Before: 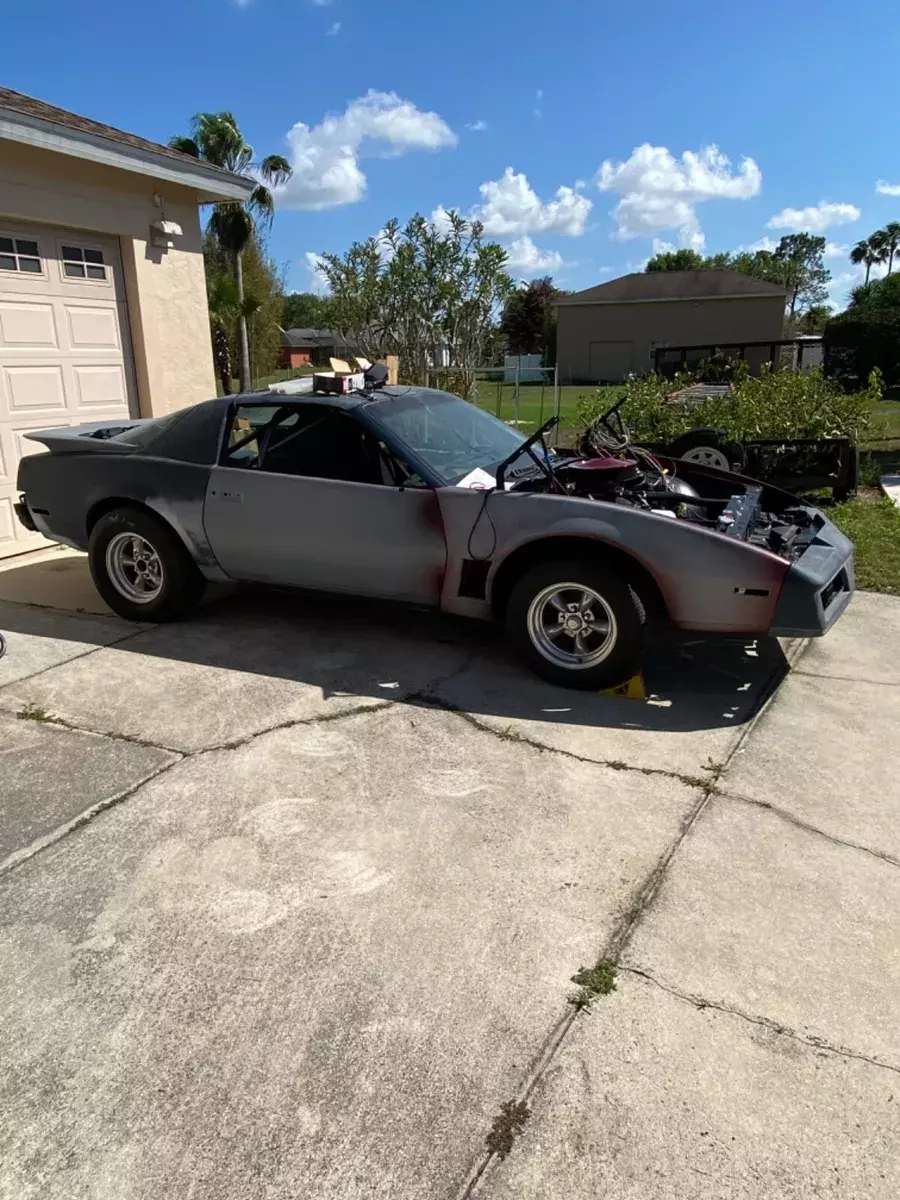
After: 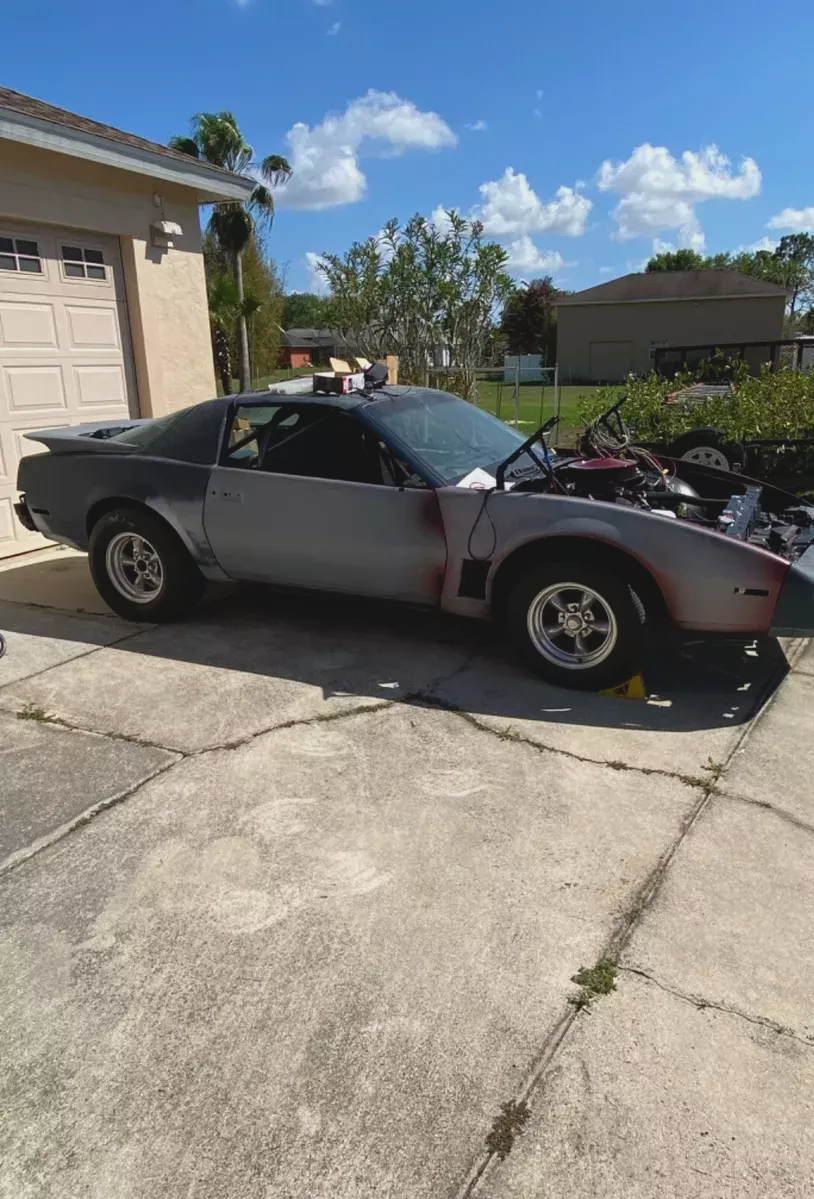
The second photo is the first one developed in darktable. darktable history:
contrast brightness saturation: contrast -0.123
crop: right 9.503%, bottom 0.031%
